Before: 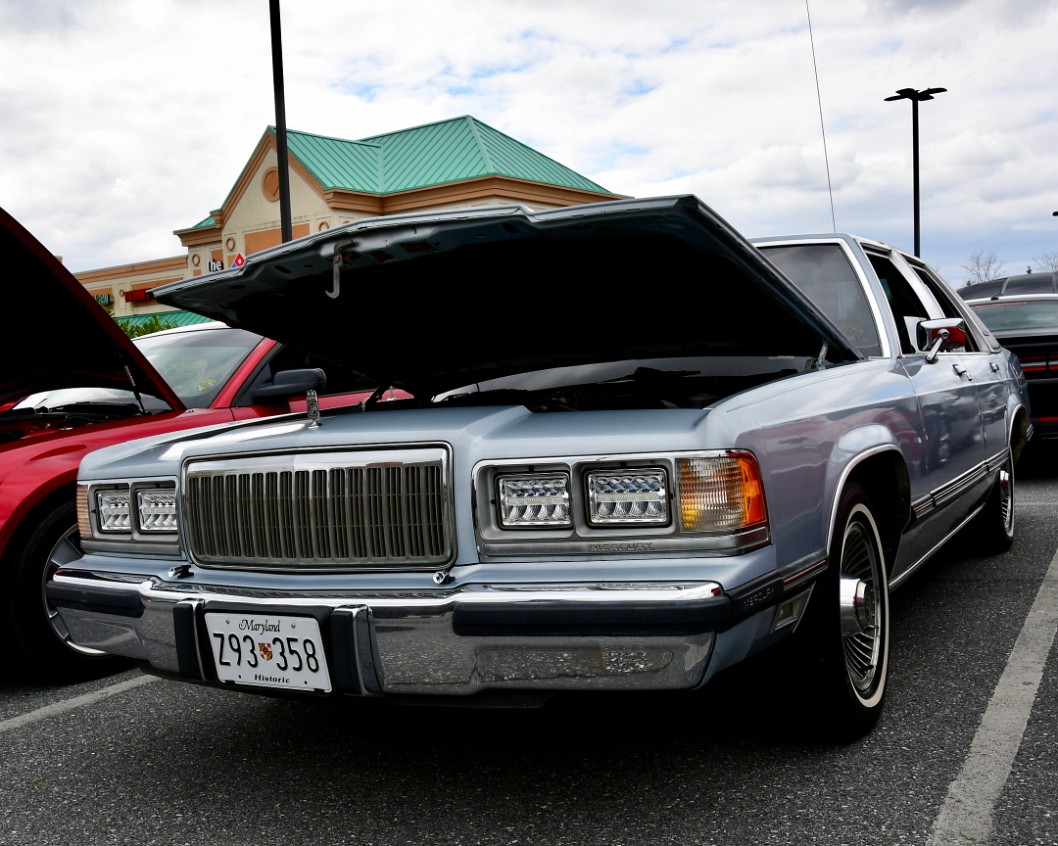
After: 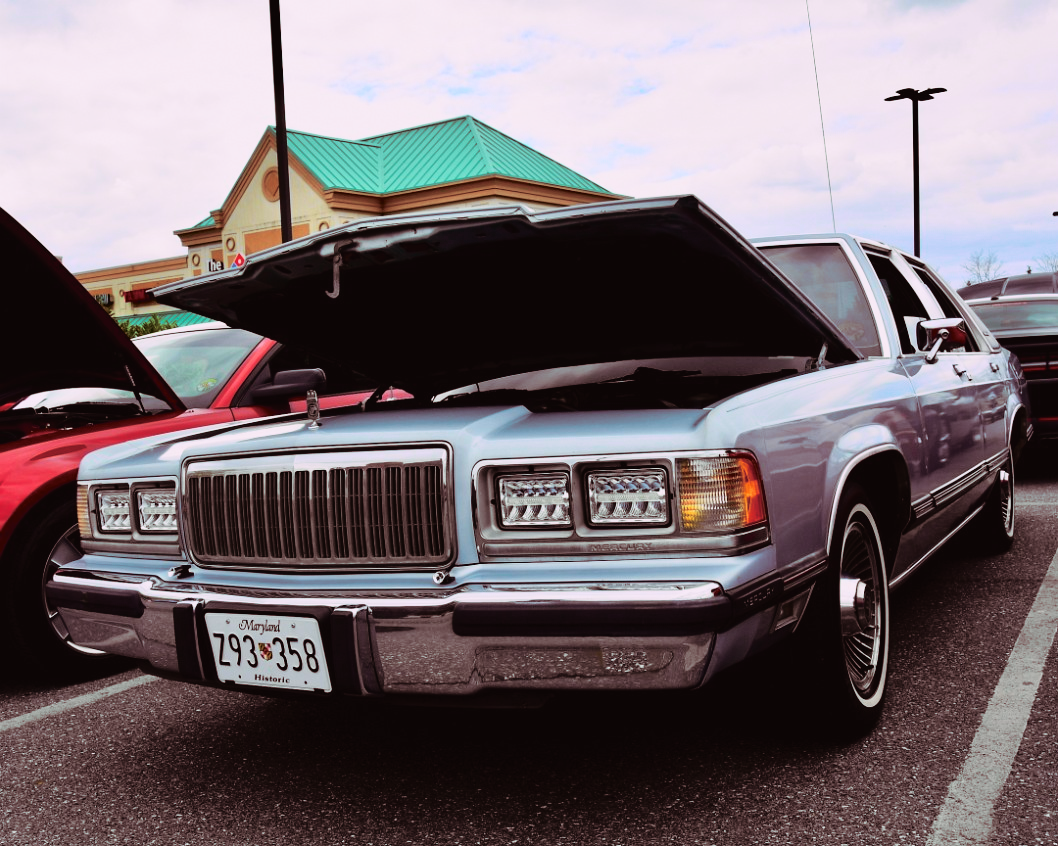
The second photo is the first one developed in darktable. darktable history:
tone curve: curves: ch0 [(0, 0.022) (0.114, 0.088) (0.282, 0.316) (0.446, 0.511) (0.613, 0.693) (0.786, 0.843) (0.999, 0.949)]; ch1 [(0, 0) (0.395, 0.343) (0.463, 0.427) (0.486, 0.474) (0.503, 0.5) (0.535, 0.522) (0.555, 0.566) (0.594, 0.614) (0.755, 0.793) (1, 1)]; ch2 [(0, 0) (0.369, 0.388) (0.449, 0.431) (0.501, 0.5) (0.528, 0.517) (0.561, 0.59) (0.612, 0.646) (0.697, 0.721) (1, 1)], color space Lab, independent channels, preserve colors none
split-toning: highlights › hue 298.8°, highlights › saturation 0.73, compress 41.76%
